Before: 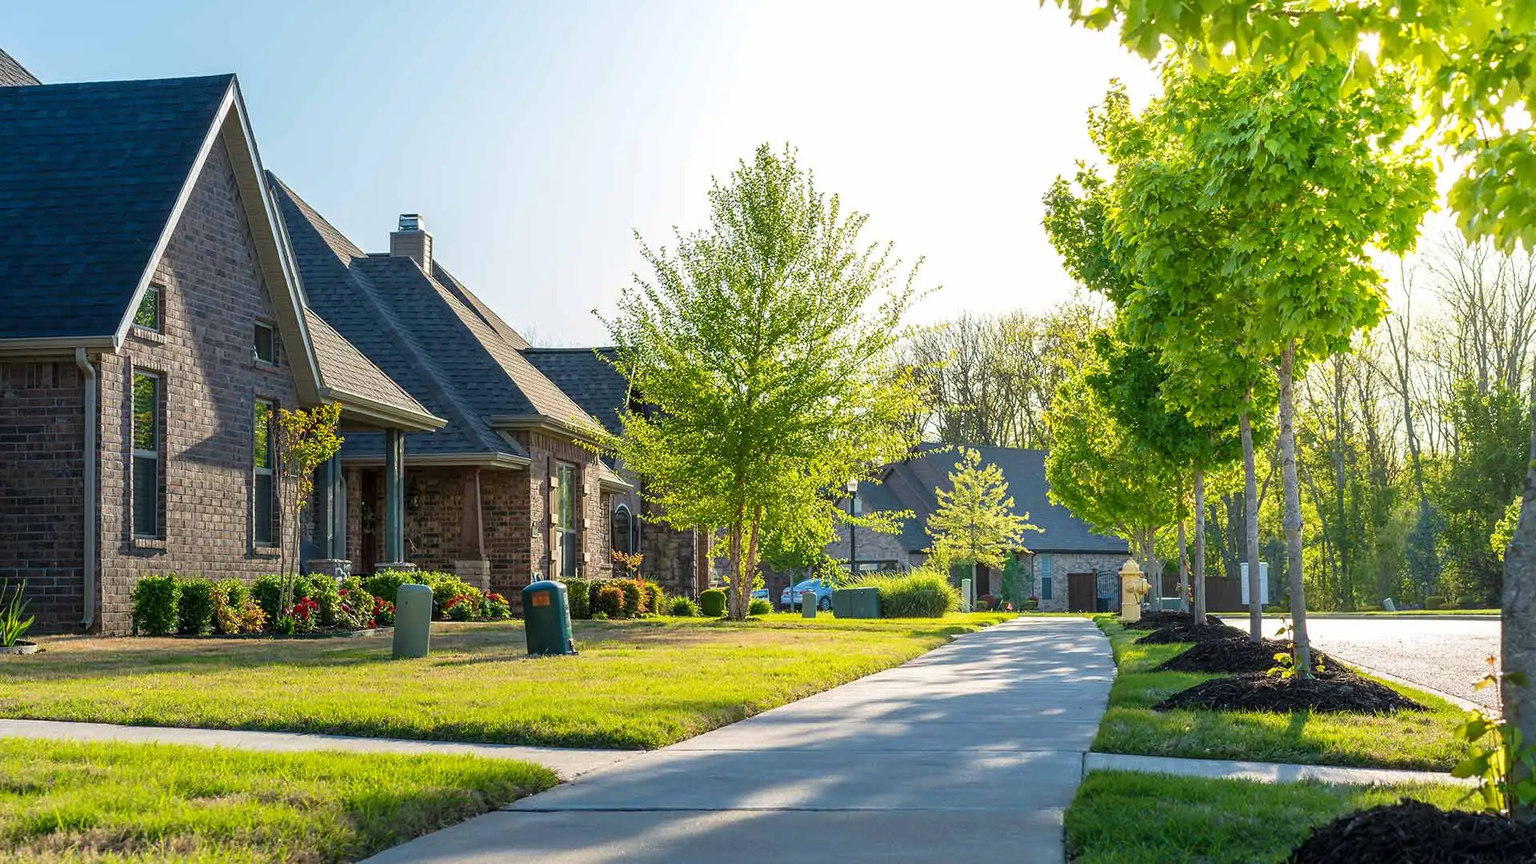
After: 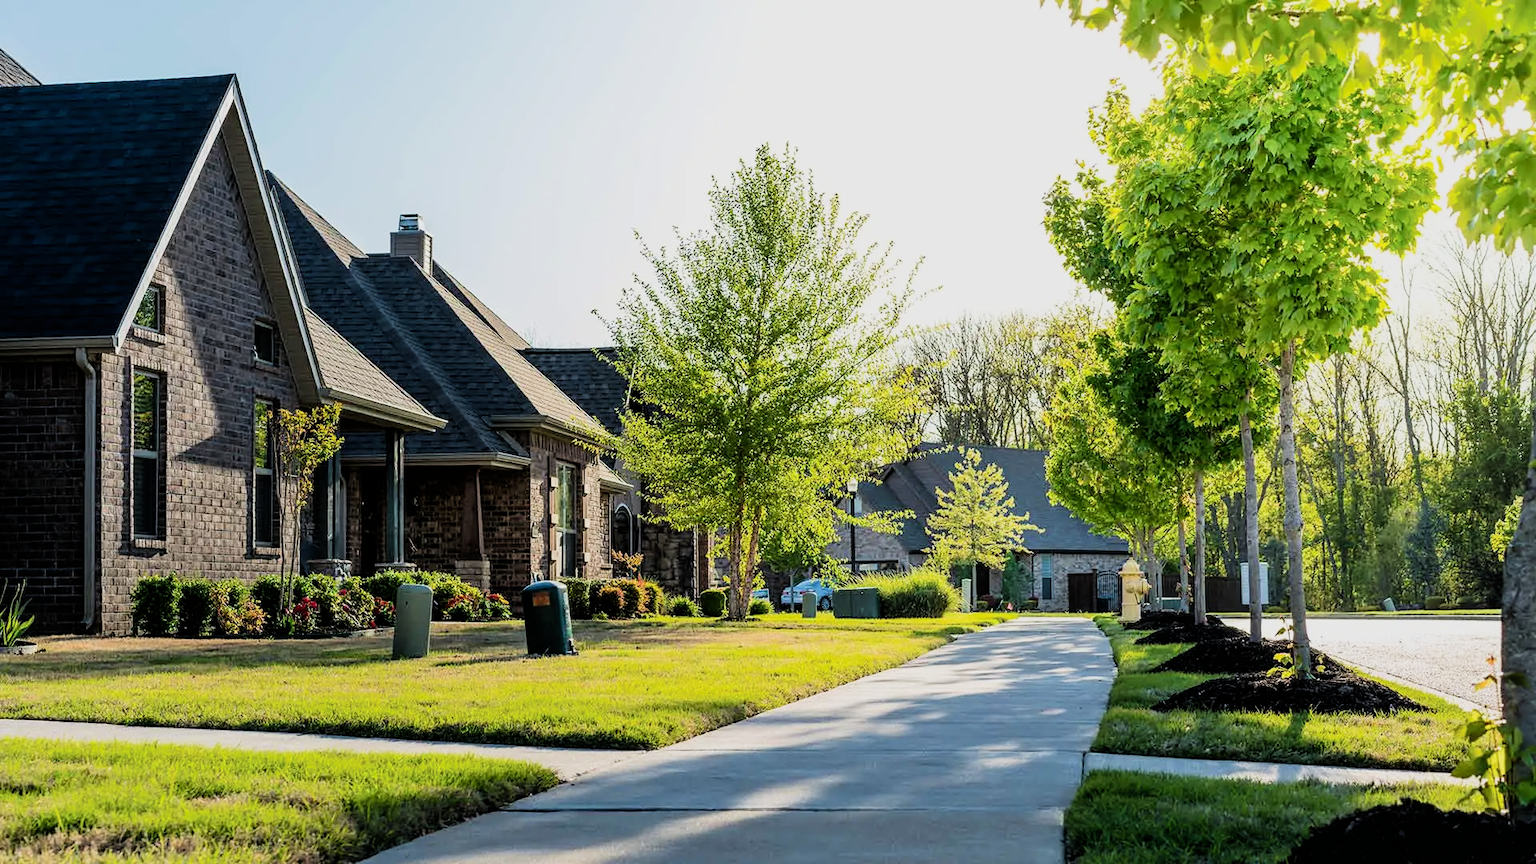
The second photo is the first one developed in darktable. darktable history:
filmic rgb: black relative exposure -5 EV, white relative exposure 3.96 EV, threshold 2.96 EV, hardness 2.9, contrast 1.409, highlights saturation mix -28.95%, enable highlight reconstruction true
